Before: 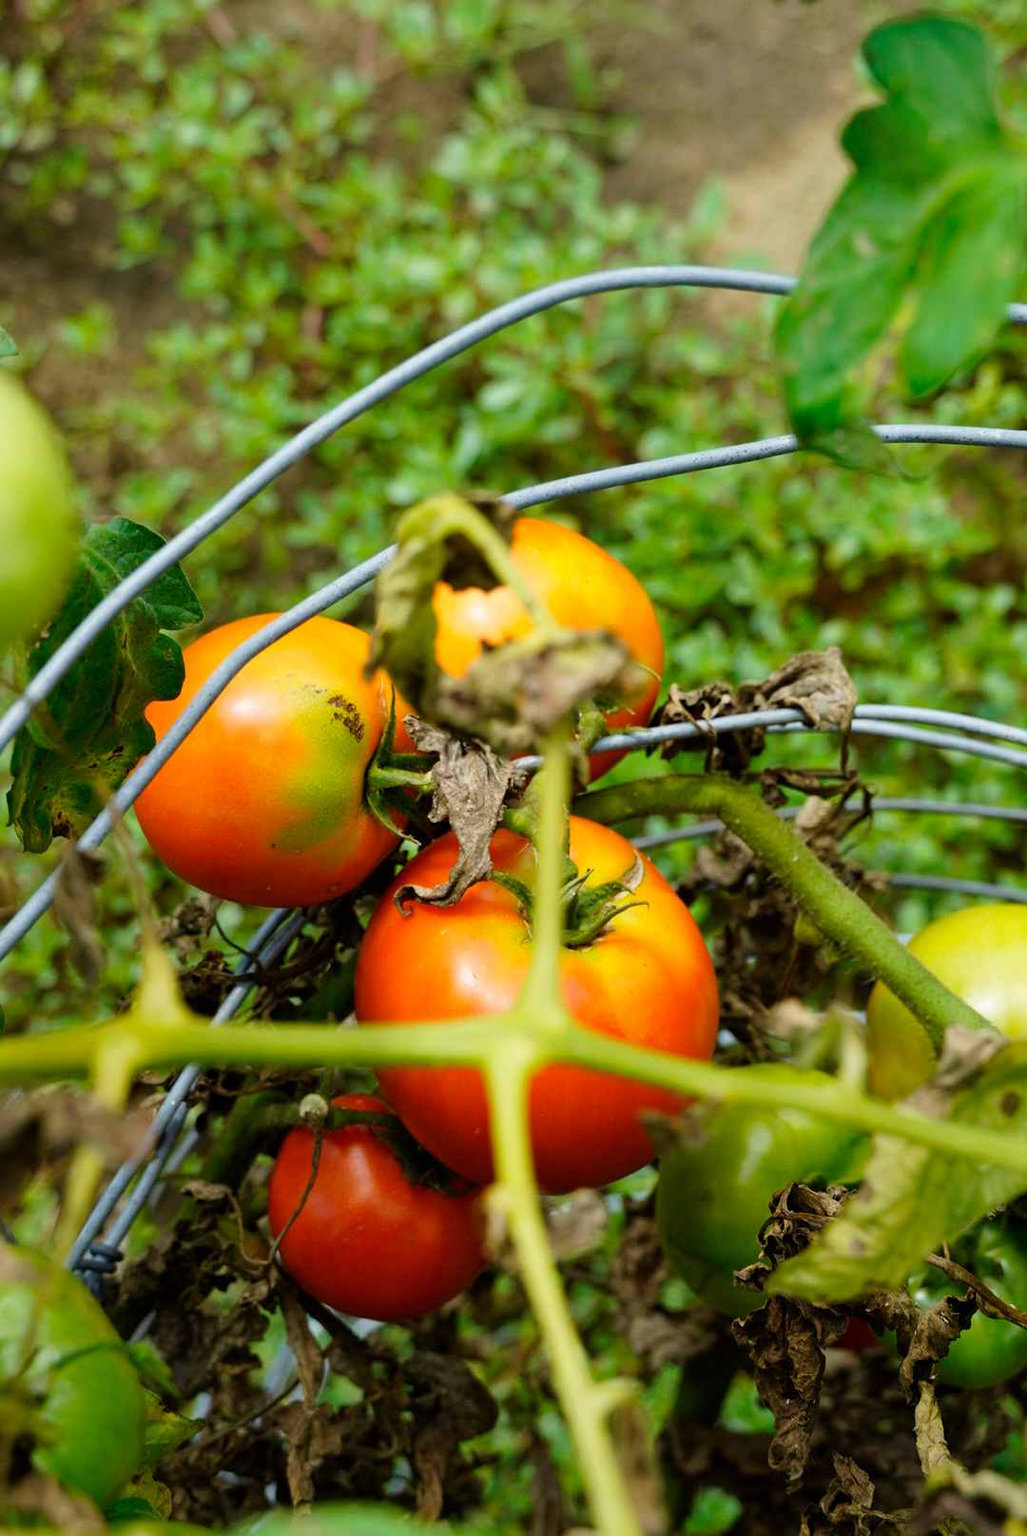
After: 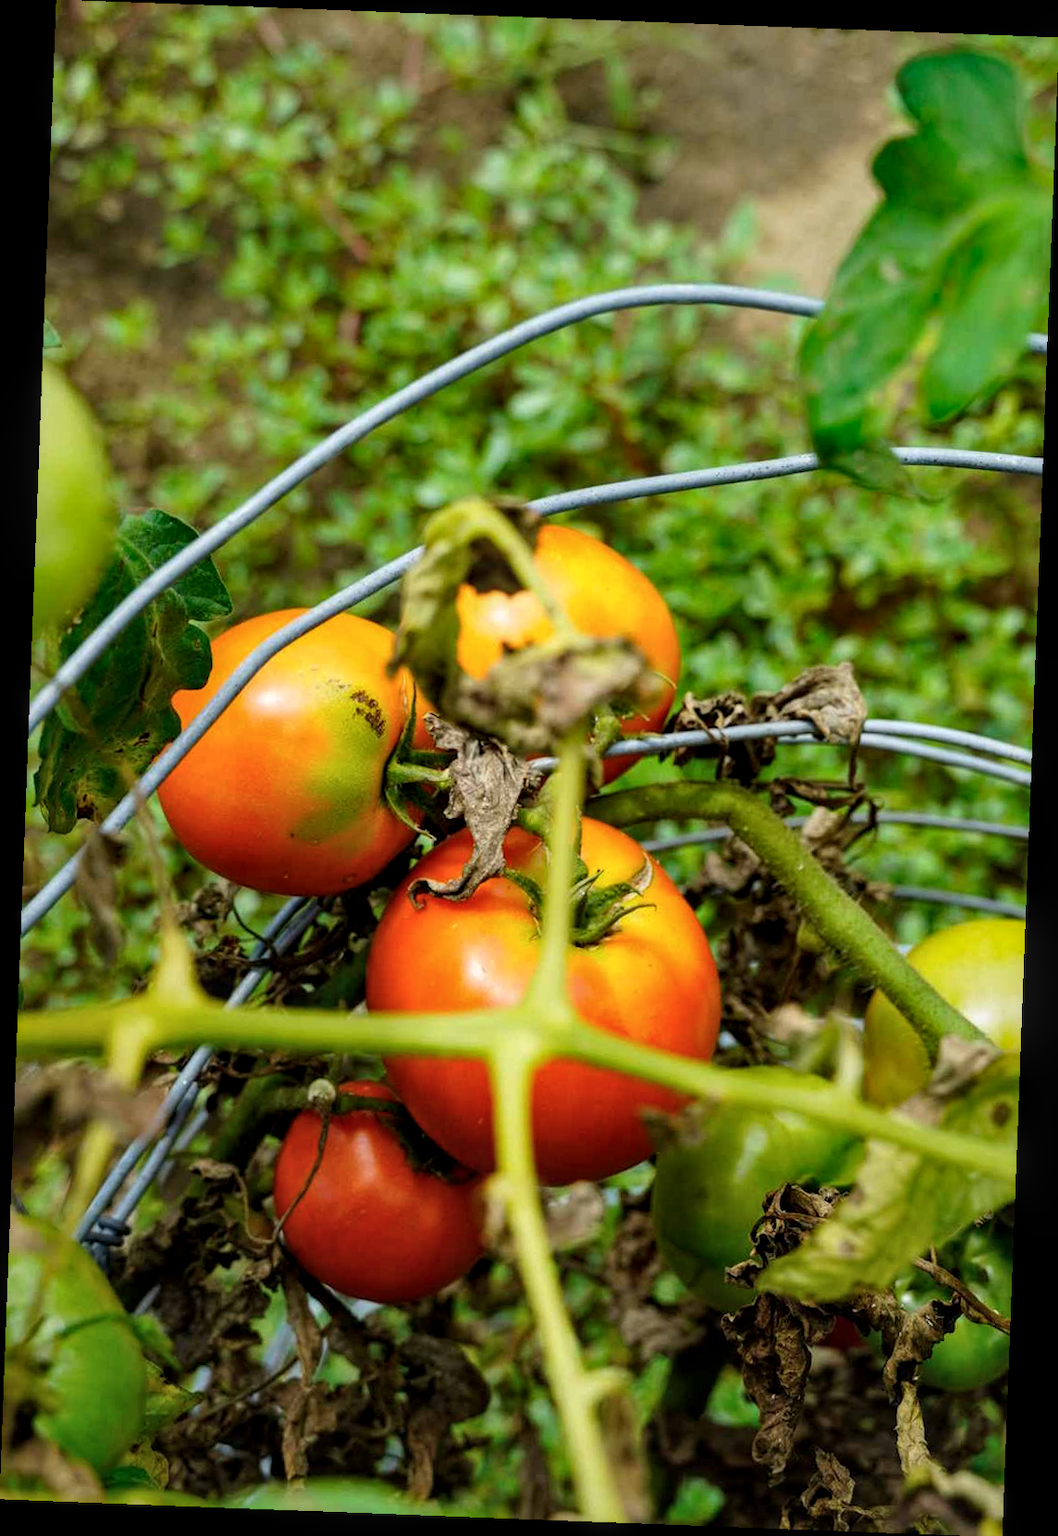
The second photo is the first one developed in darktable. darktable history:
rotate and perspective: rotation 2.17°, automatic cropping off
color balance rgb: on, module defaults
local contrast: on, module defaults
